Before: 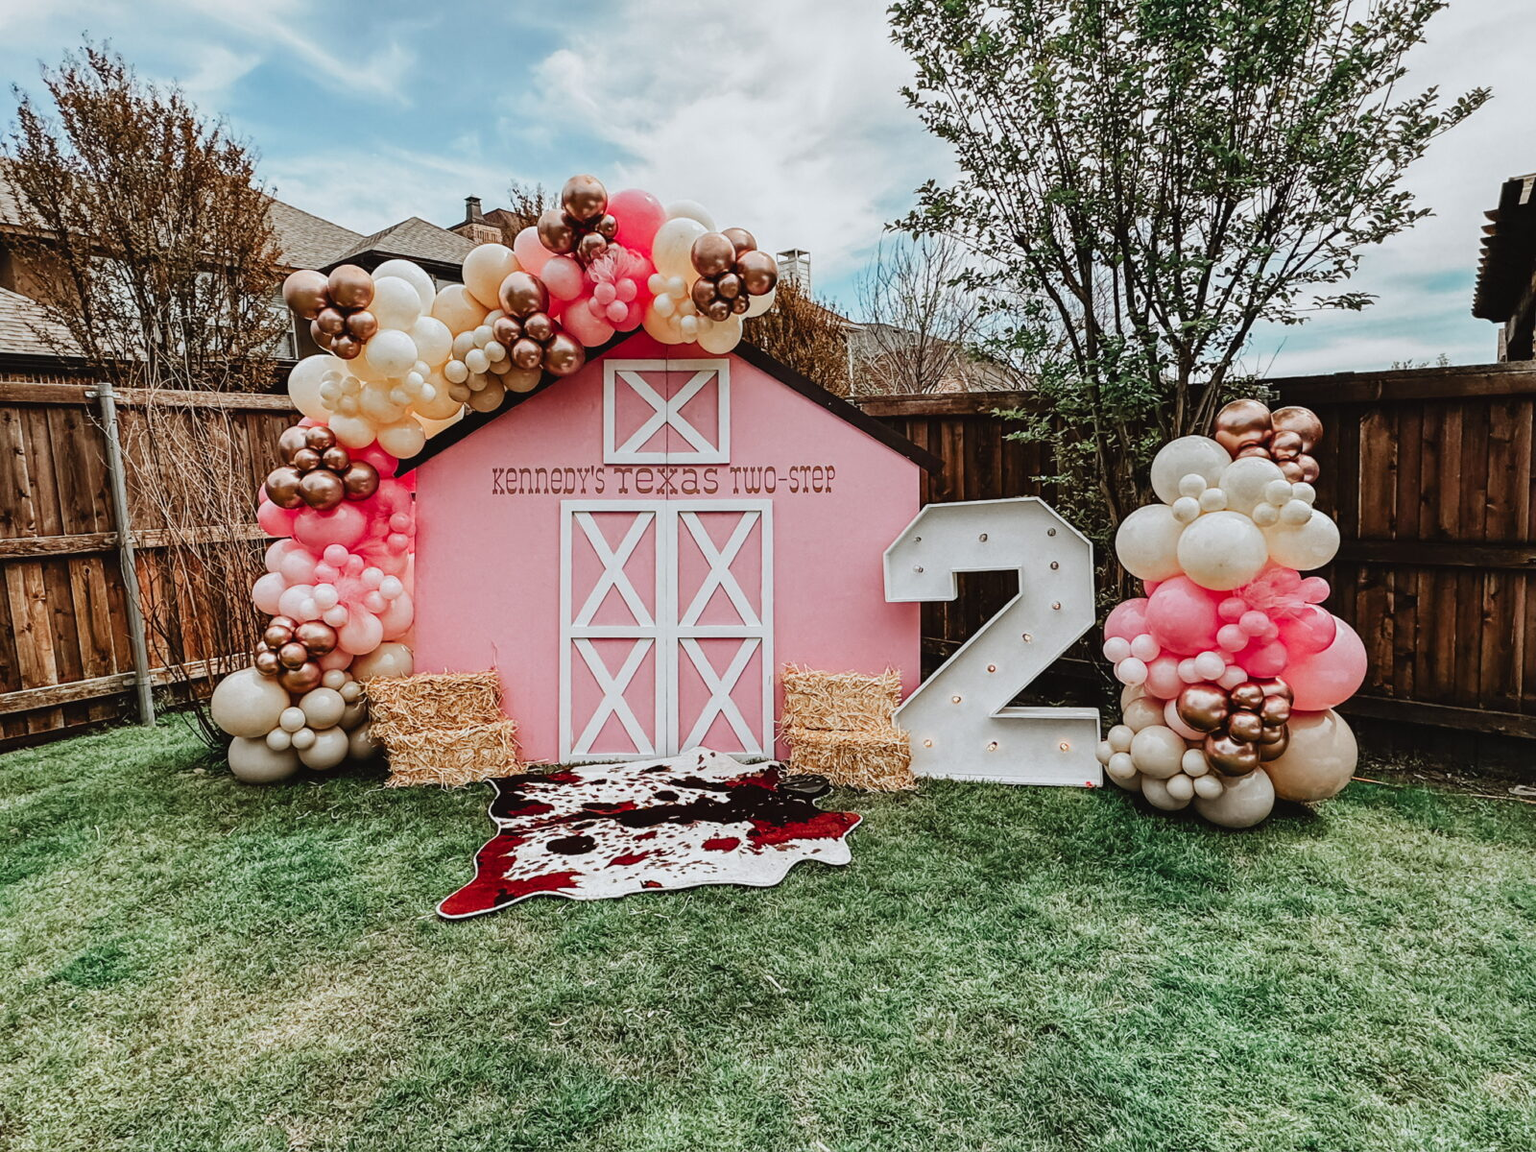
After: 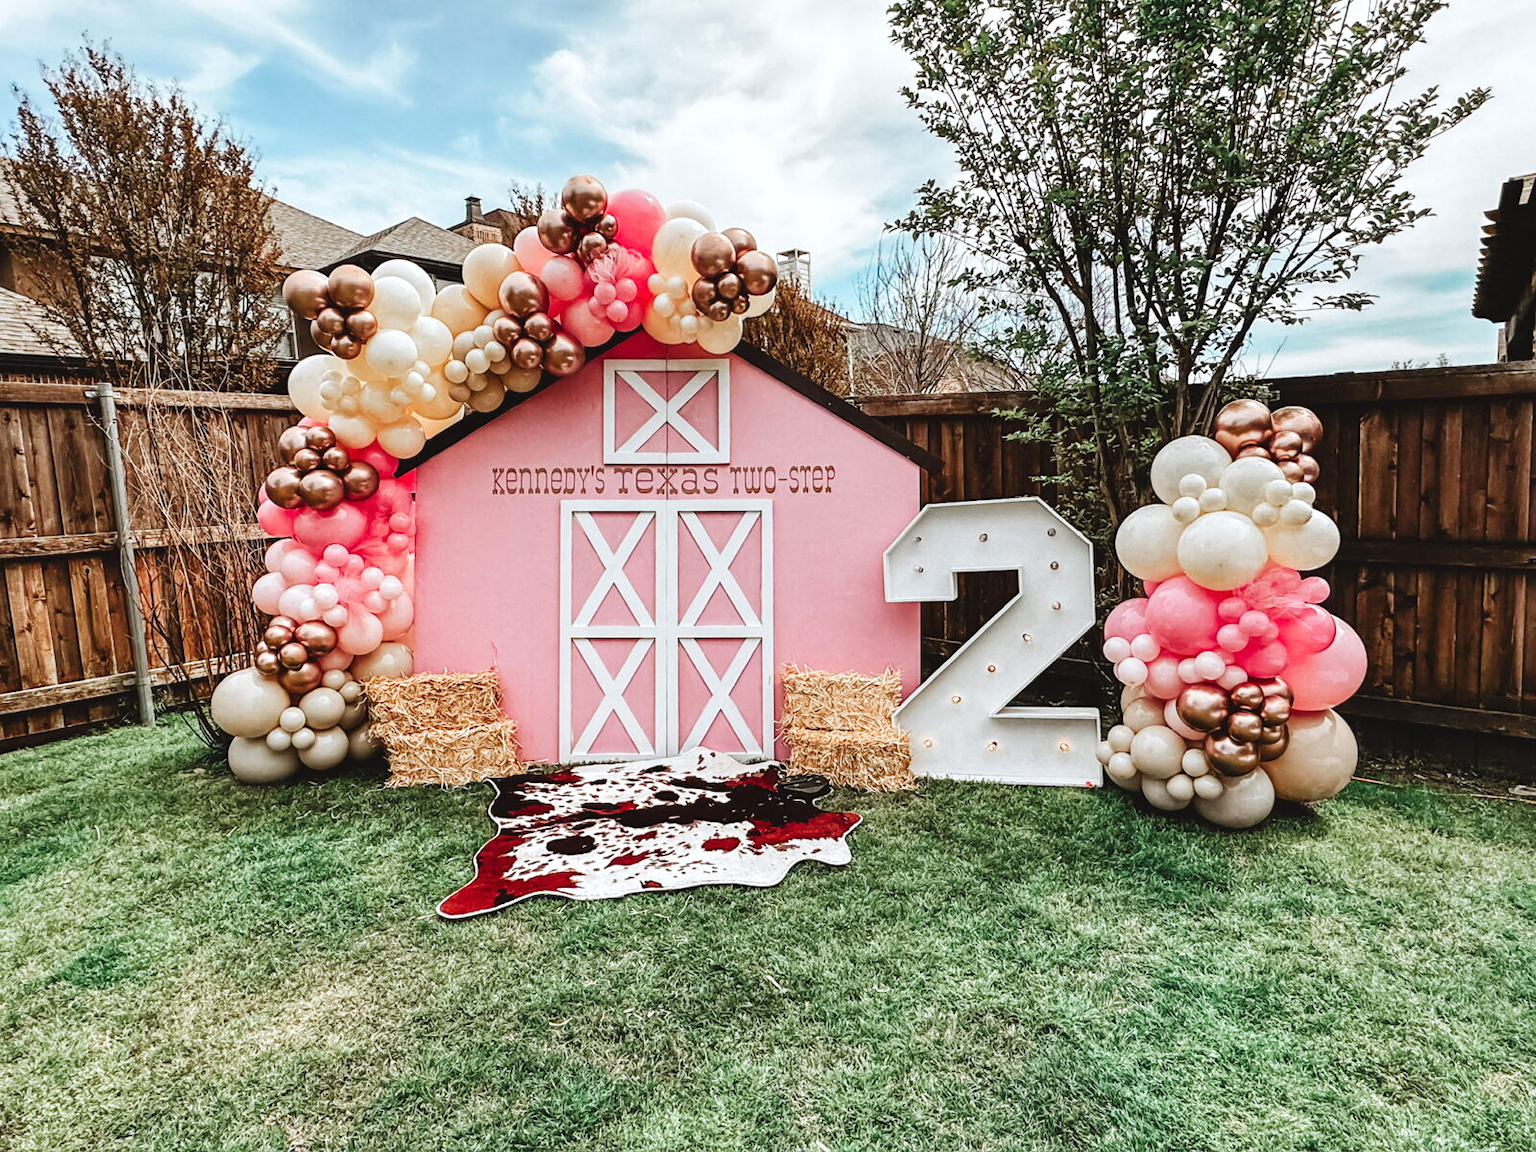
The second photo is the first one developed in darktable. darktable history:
exposure: black level correction 0, exposure 0.396 EV
